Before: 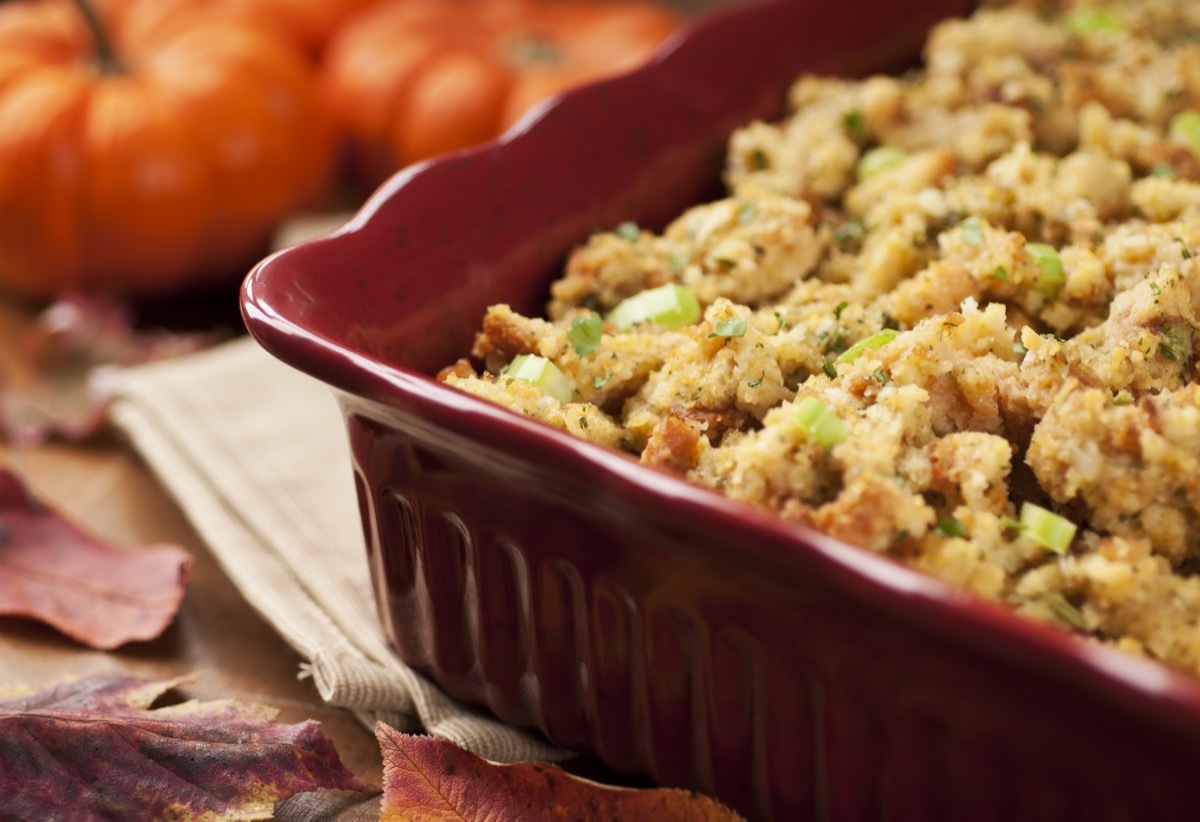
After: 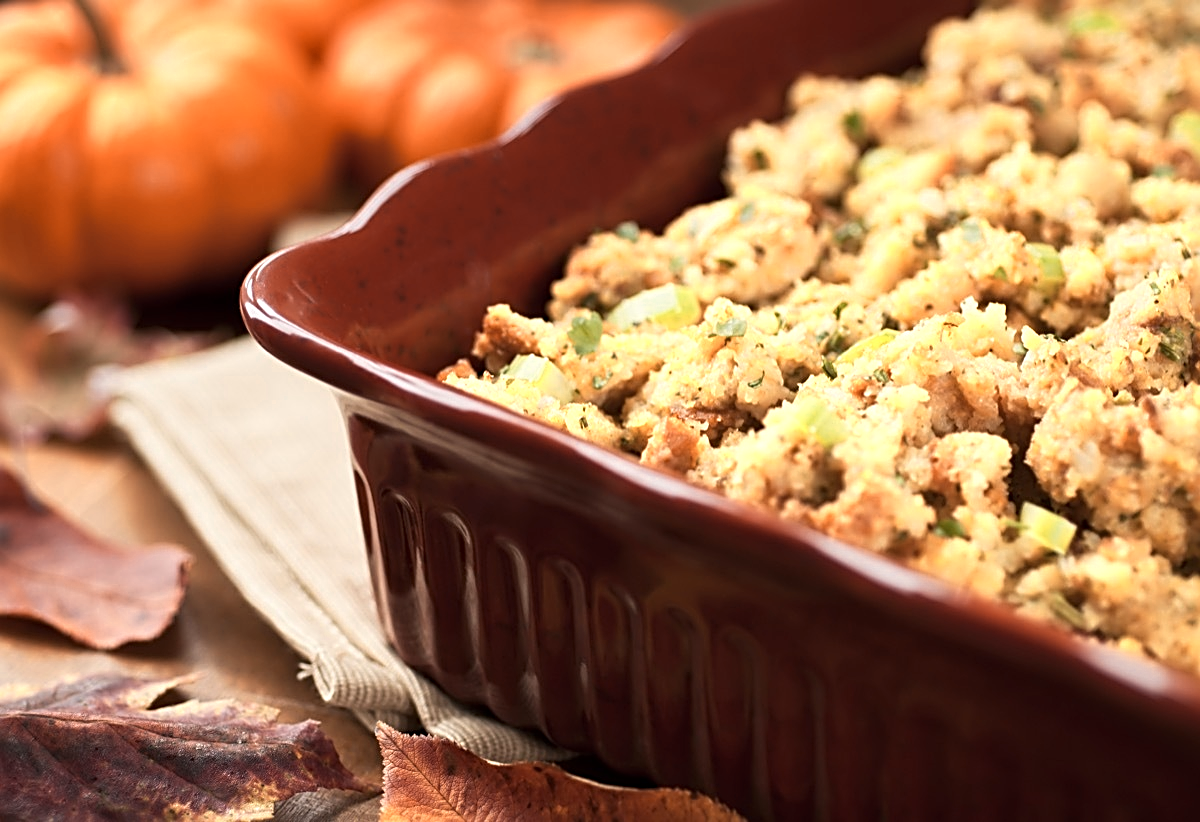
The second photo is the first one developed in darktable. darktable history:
color zones: curves: ch0 [(0.018, 0.548) (0.197, 0.654) (0.425, 0.447) (0.605, 0.658) (0.732, 0.579)]; ch1 [(0.105, 0.531) (0.224, 0.531) (0.386, 0.39) (0.618, 0.456) (0.732, 0.456) (0.956, 0.421)]; ch2 [(0.039, 0.583) (0.215, 0.465) (0.399, 0.544) (0.465, 0.548) (0.614, 0.447) (0.724, 0.43) (0.882, 0.623) (0.956, 0.632)]
sharpen: radius 2.645, amount 0.665
